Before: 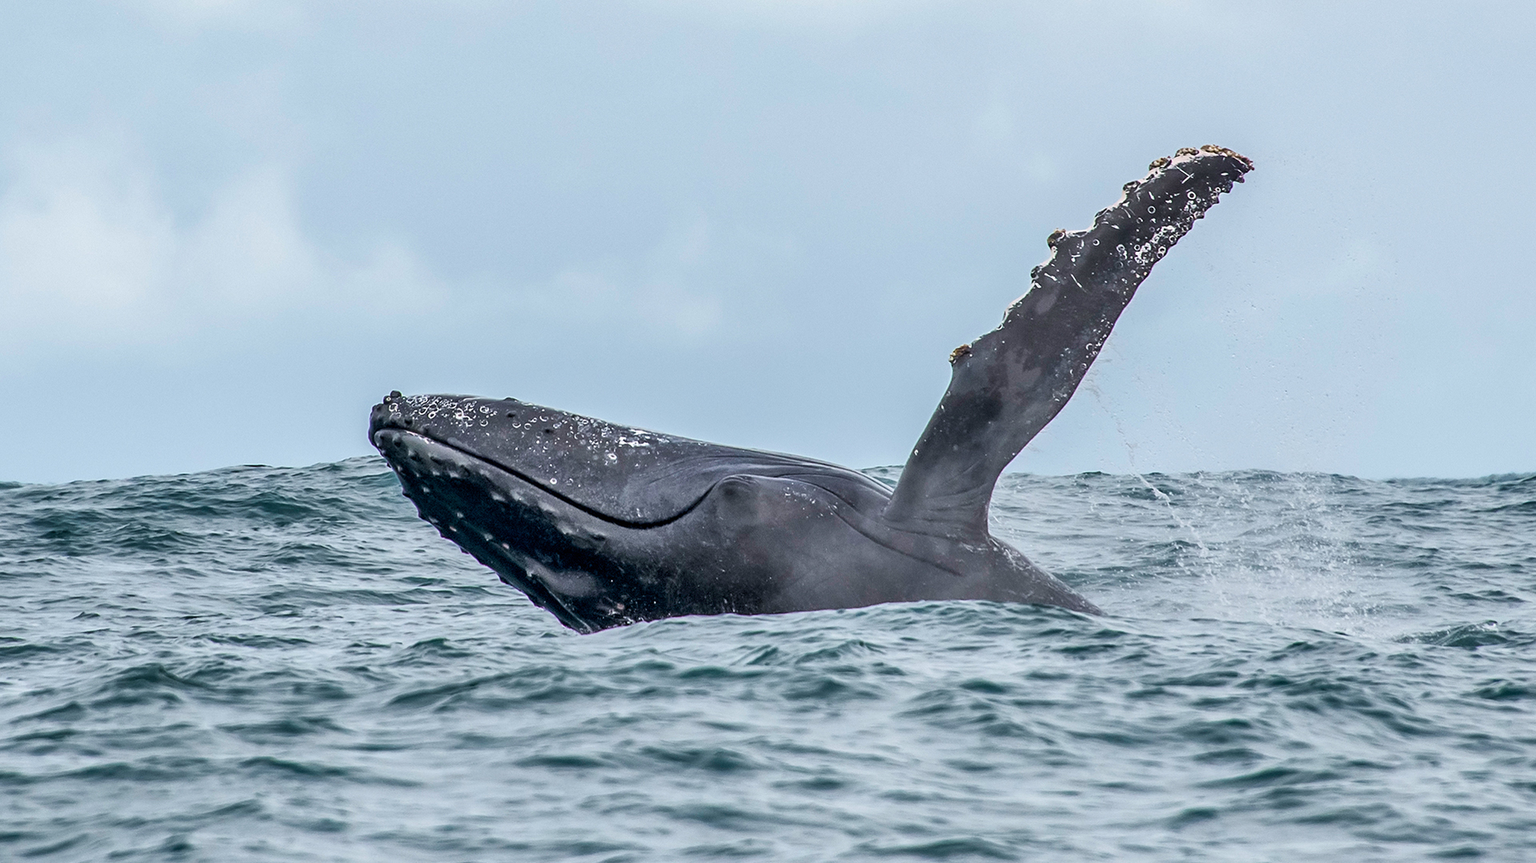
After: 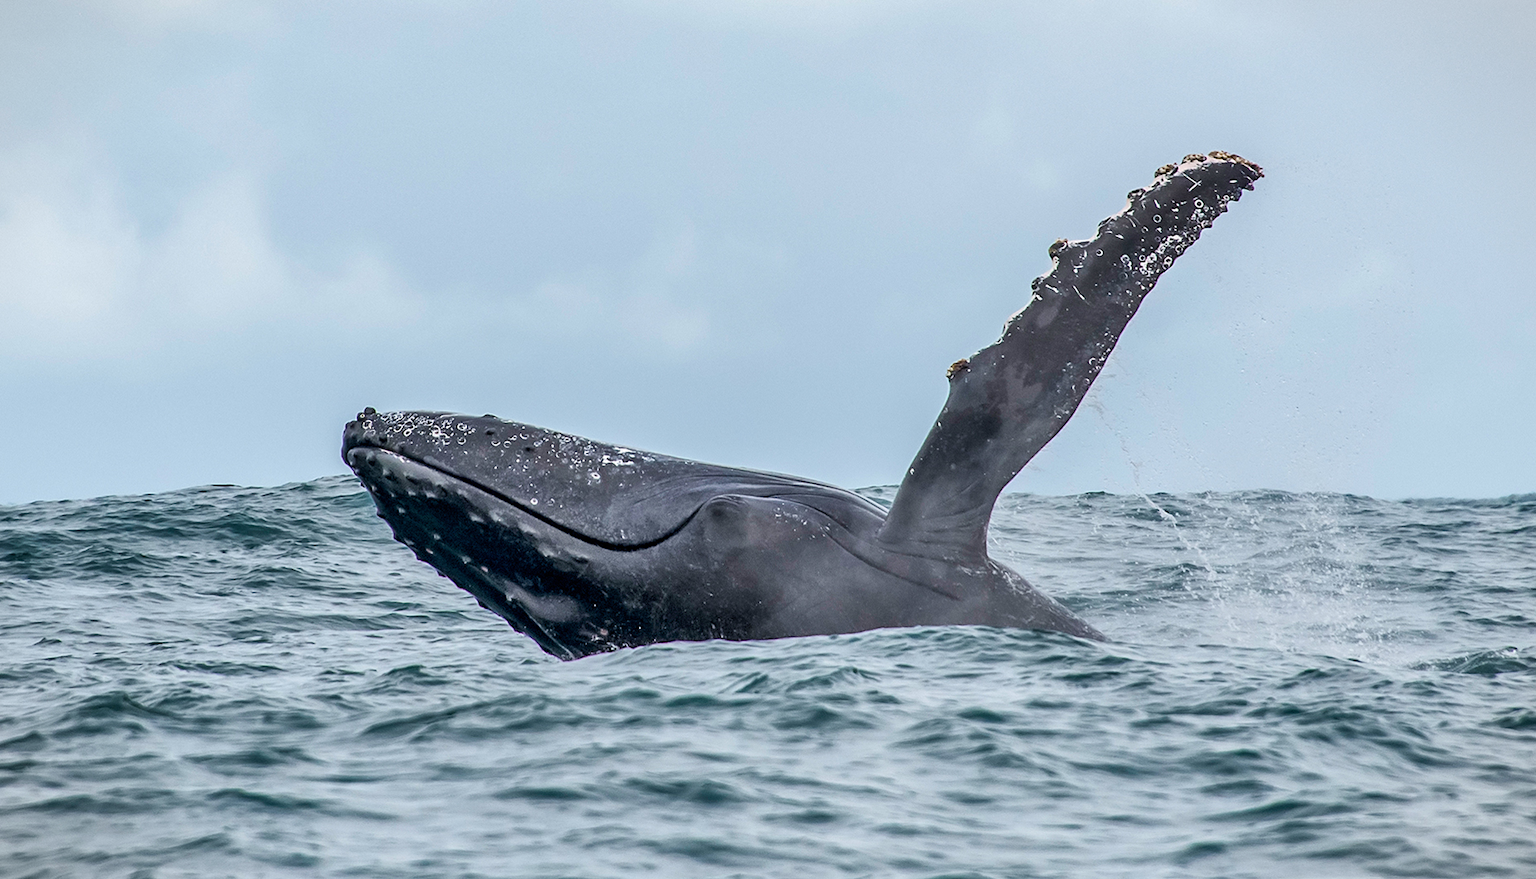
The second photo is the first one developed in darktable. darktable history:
crop and rotate: left 2.695%, right 1.268%, bottom 2.208%
vignetting: fall-off start 99.6%, brightness -0.219, width/height ratio 1.309
